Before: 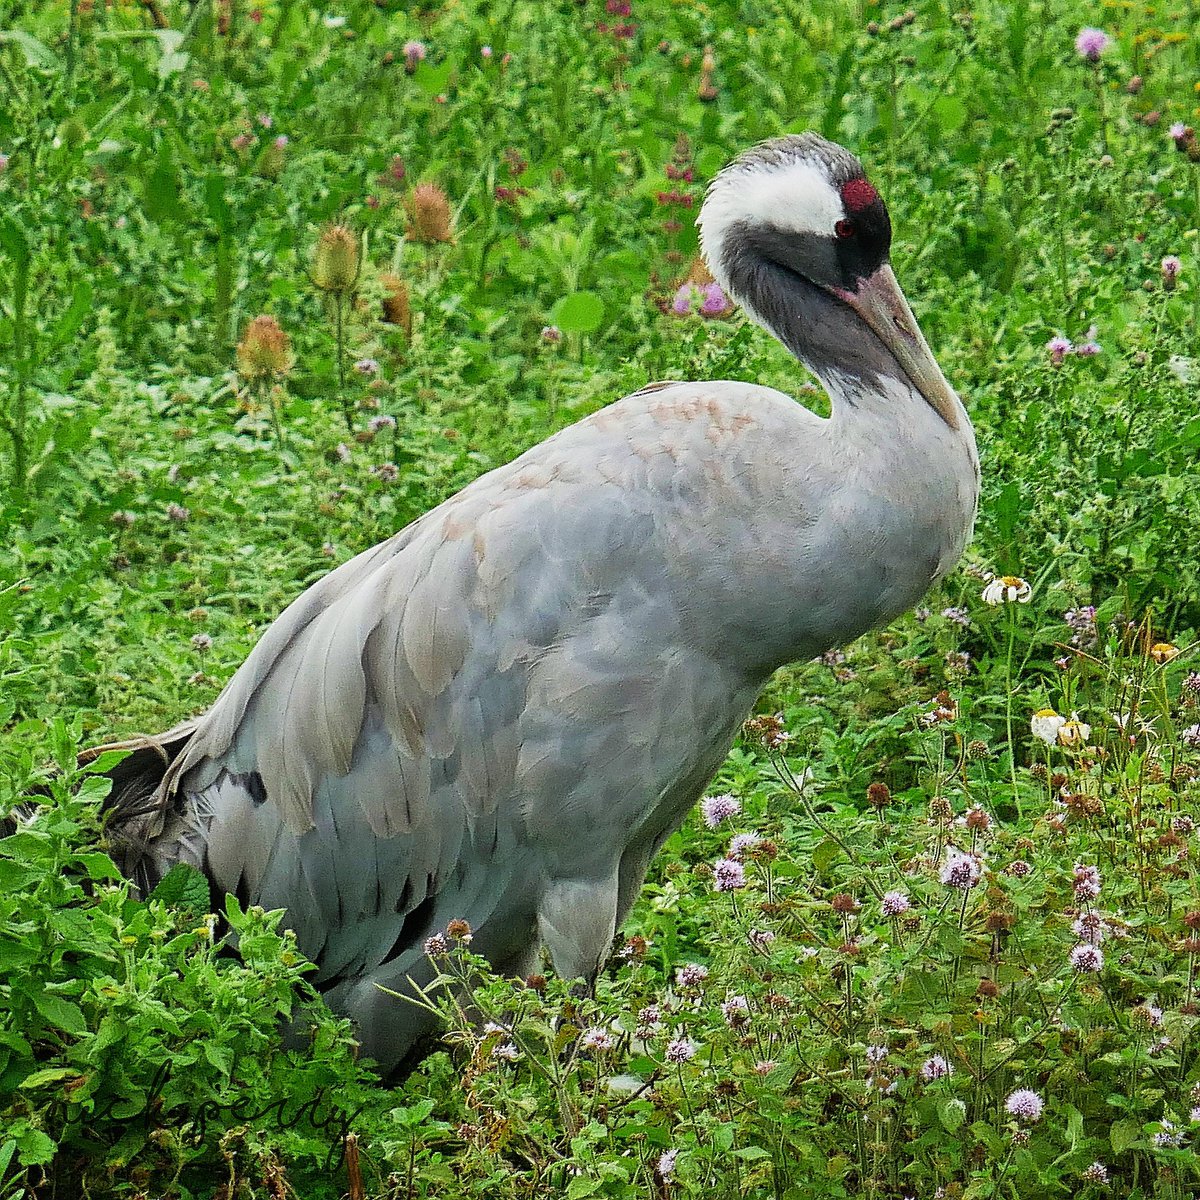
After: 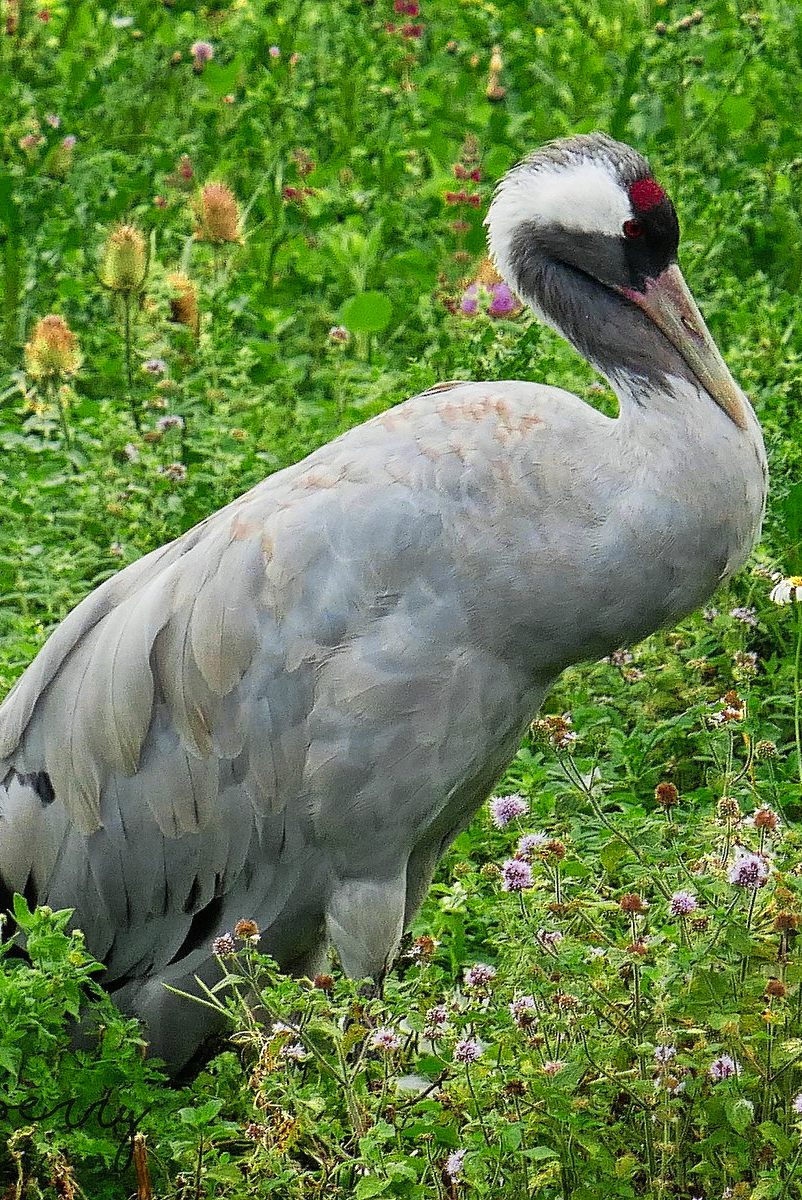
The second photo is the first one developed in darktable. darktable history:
color zones: curves: ch0 [(0.004, 0.305) (0.261, 0.623) (0.389, 0.399) (0.708, 0.571) (0.947, 0.34)]; ch1 [(0.025, 0.645) (0.229, 0.584) (0.326, 0.551) (0.484, 0.262) (0.757, 0.643)]
crop and rotate: left 17.732%, right 15.423%
